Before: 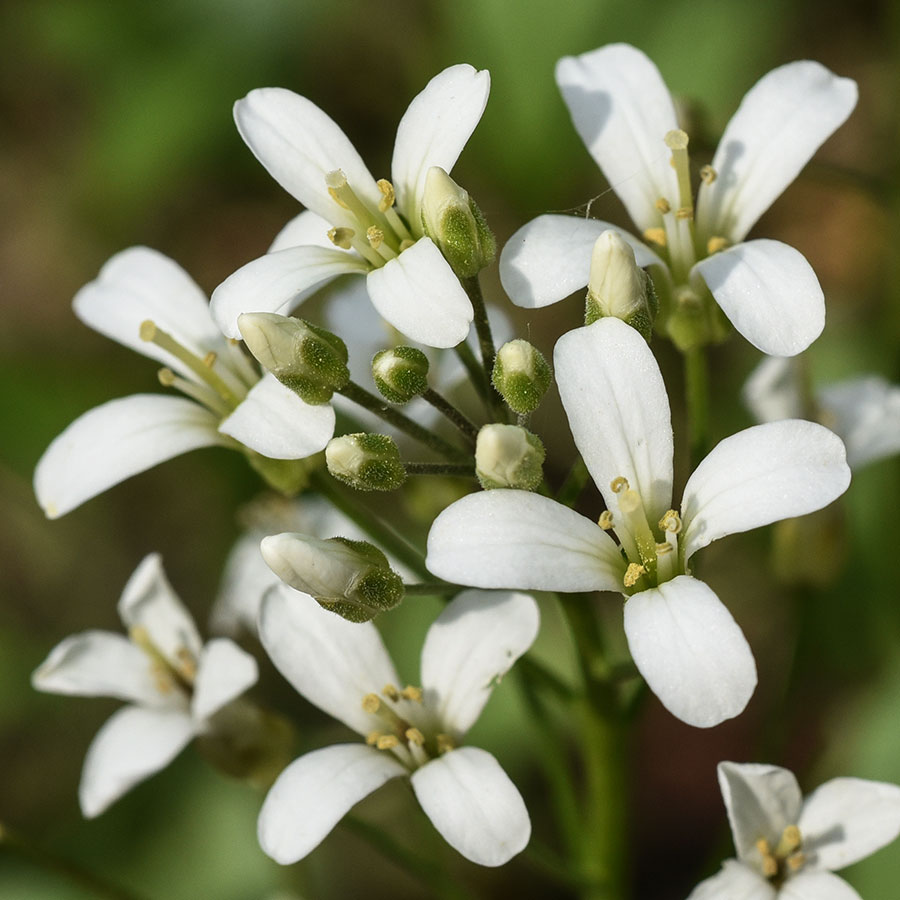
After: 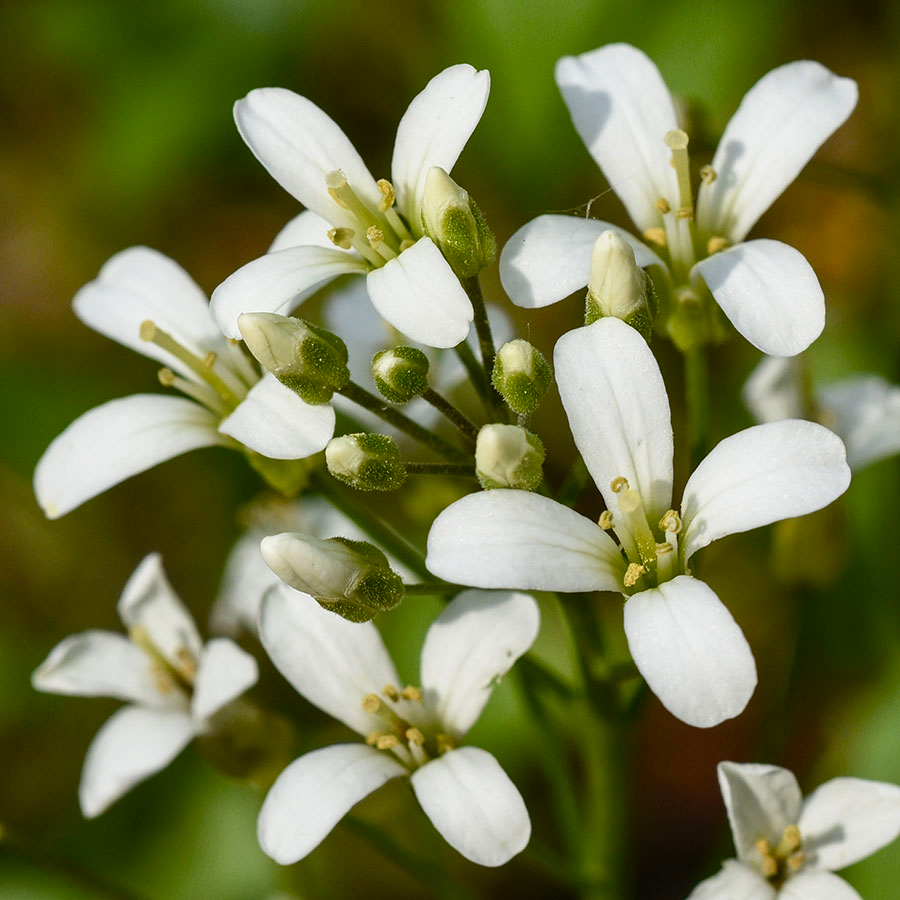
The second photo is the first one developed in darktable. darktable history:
velvia: strength 10%
color balance rgb: perceptual saturation grading › global saturation 20%, perceptual saturation grading › highlights -25%, perceptual saturation grading › shadows 50%
